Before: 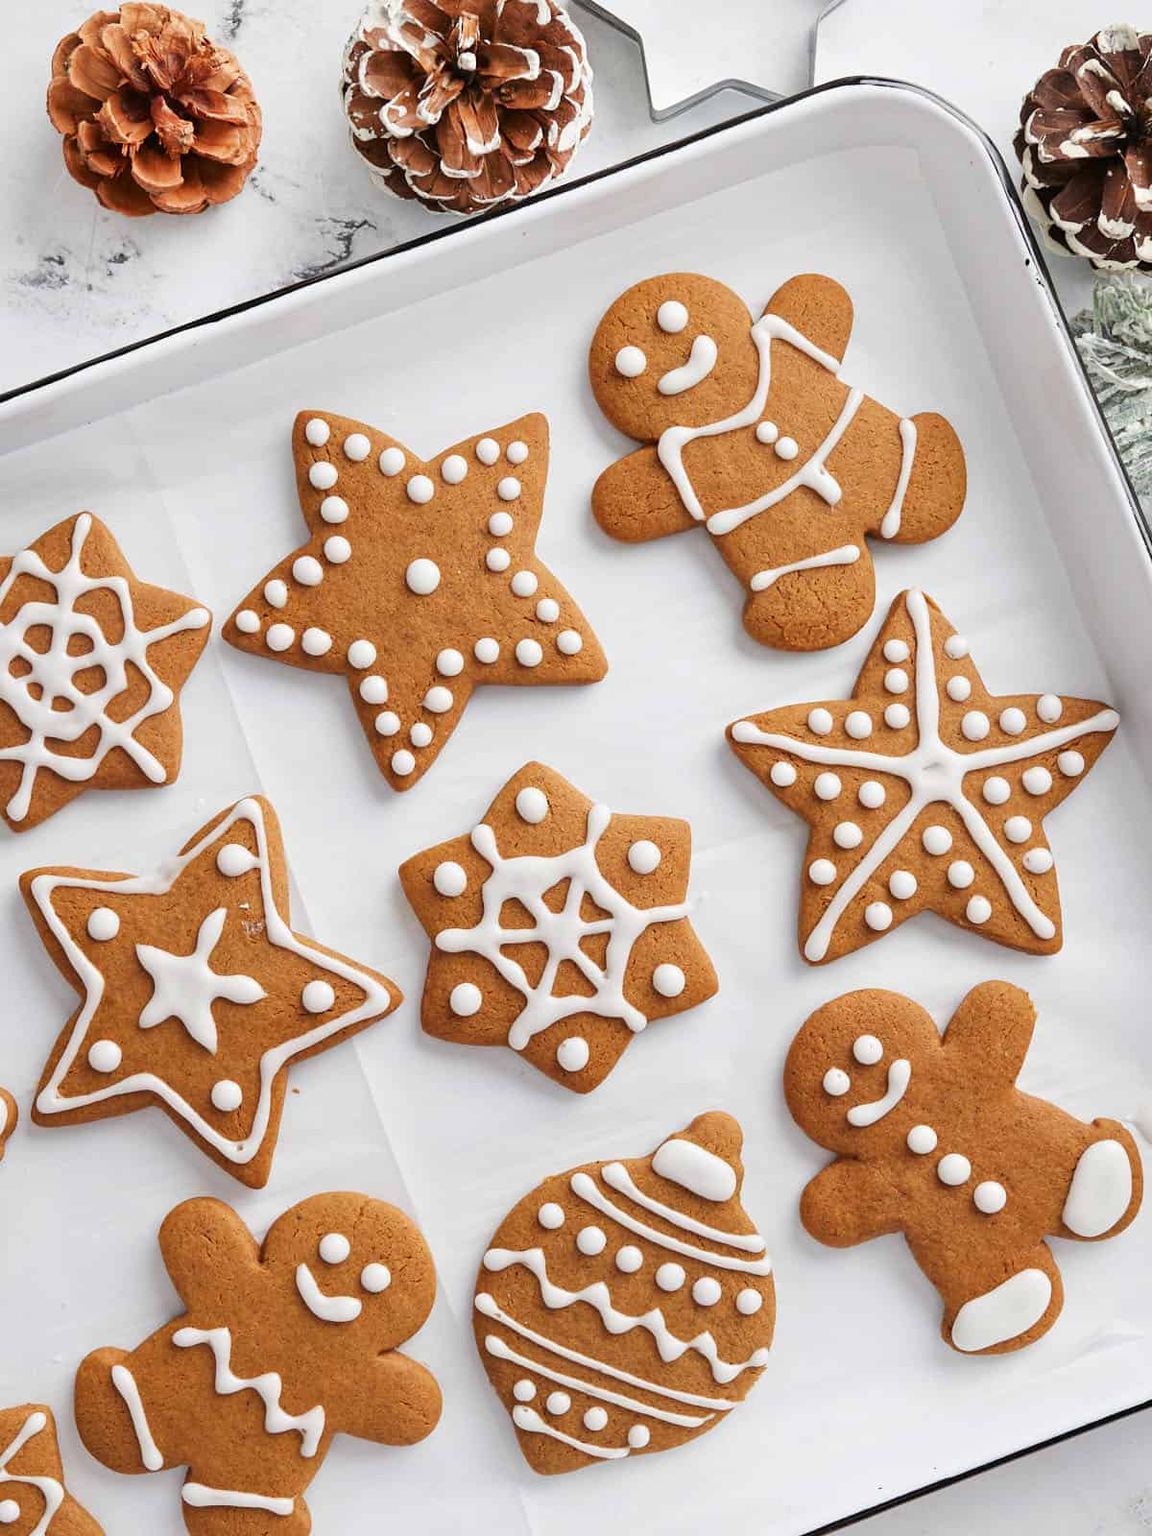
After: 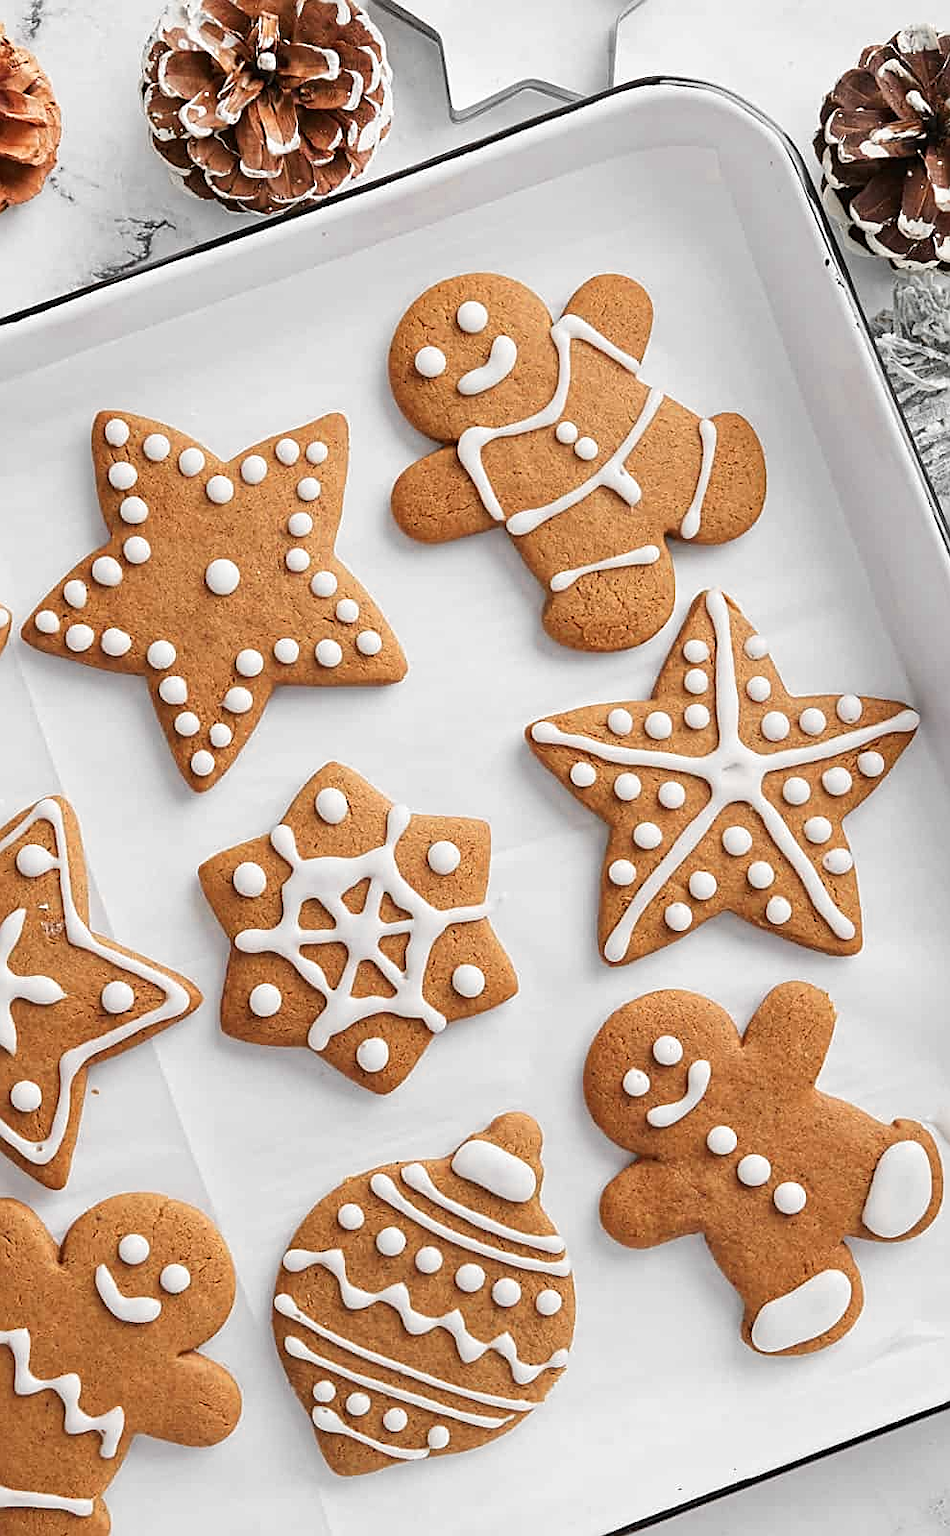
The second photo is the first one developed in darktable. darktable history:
crop: left 17.419%, bottom 0.017%
color zones: curves: ch0 [(0, 0.447) (0.184, 0.543) (0.323, 0.476) (0.429, 0.445) (0.571, 0.443) (0.714, 0.451) (0.857, 0.452) (1, 0.447)]; ch1 [(0, 0.464) (0.176, 0.46) (0.287, 0.177) (0.429, 0.002) (0.571, 0) (0.714, 0) (0.857, 0) (1, 0.464)]
sharpen: on, module defaults
